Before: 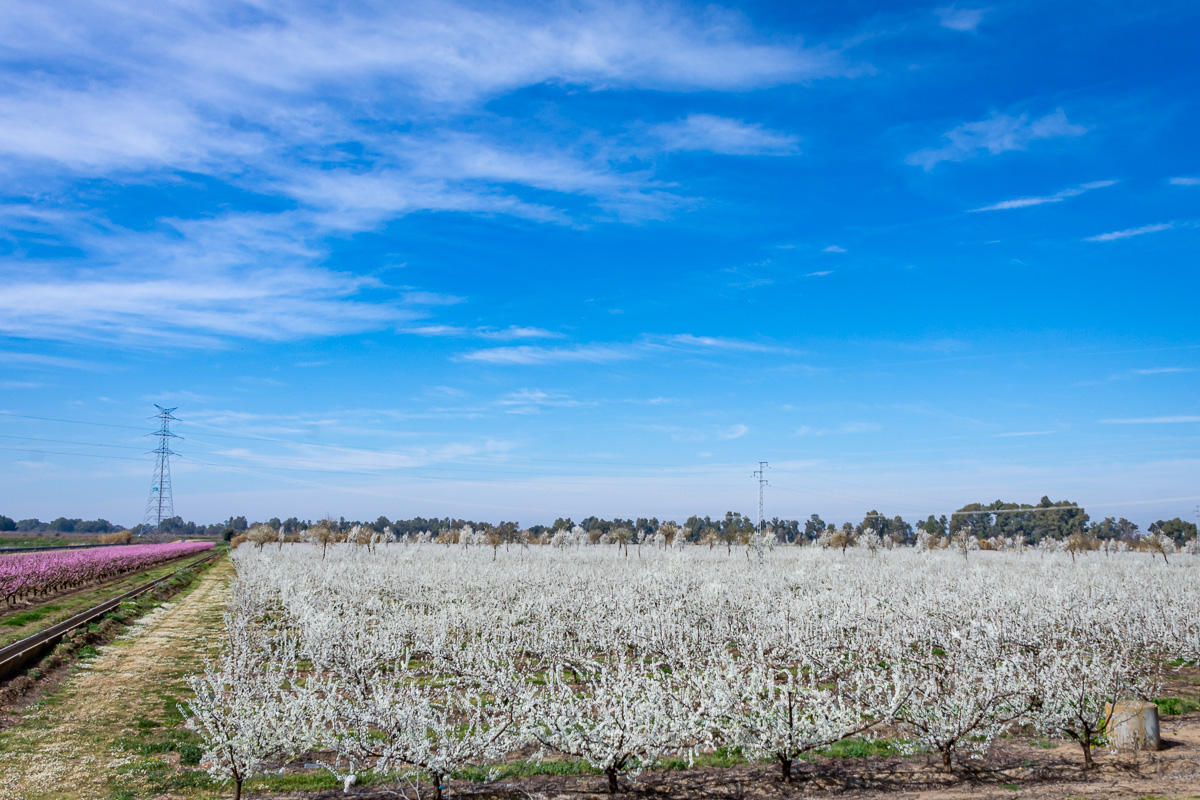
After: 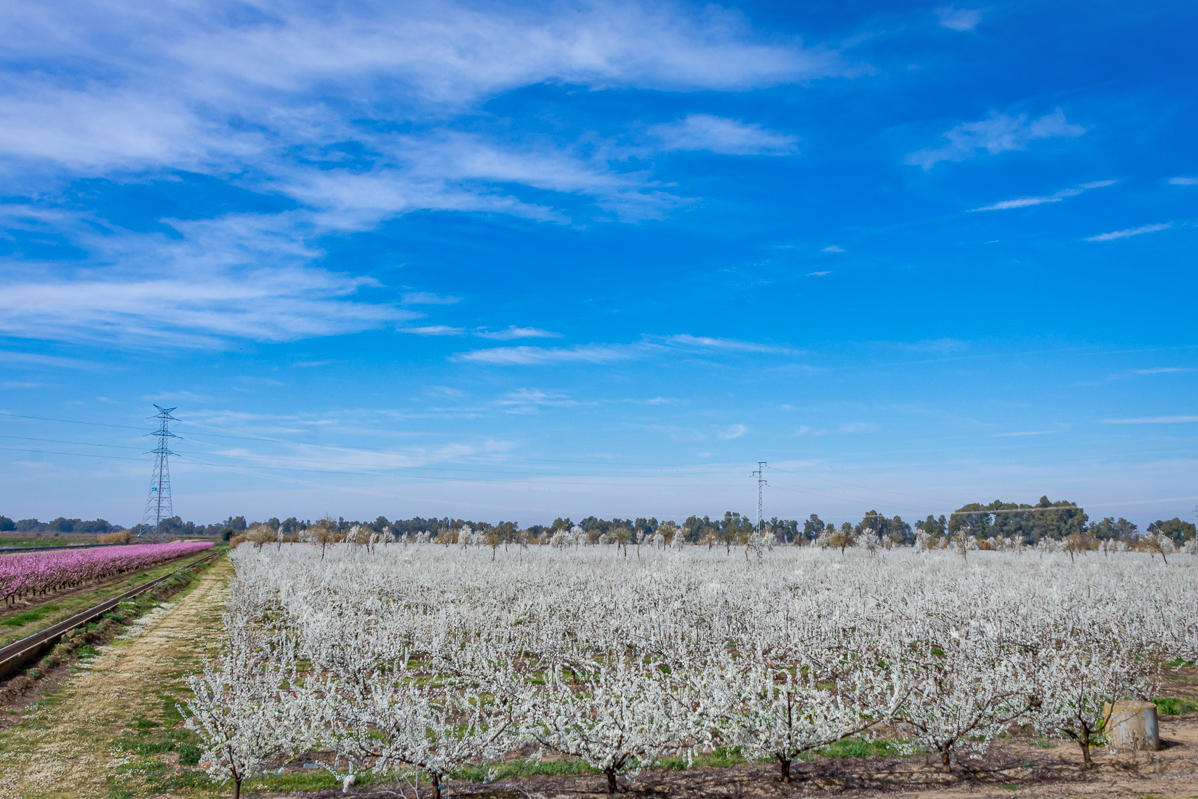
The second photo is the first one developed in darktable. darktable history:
crop and rotate: left 0.126%
shadows and highlights: on, module defaults
